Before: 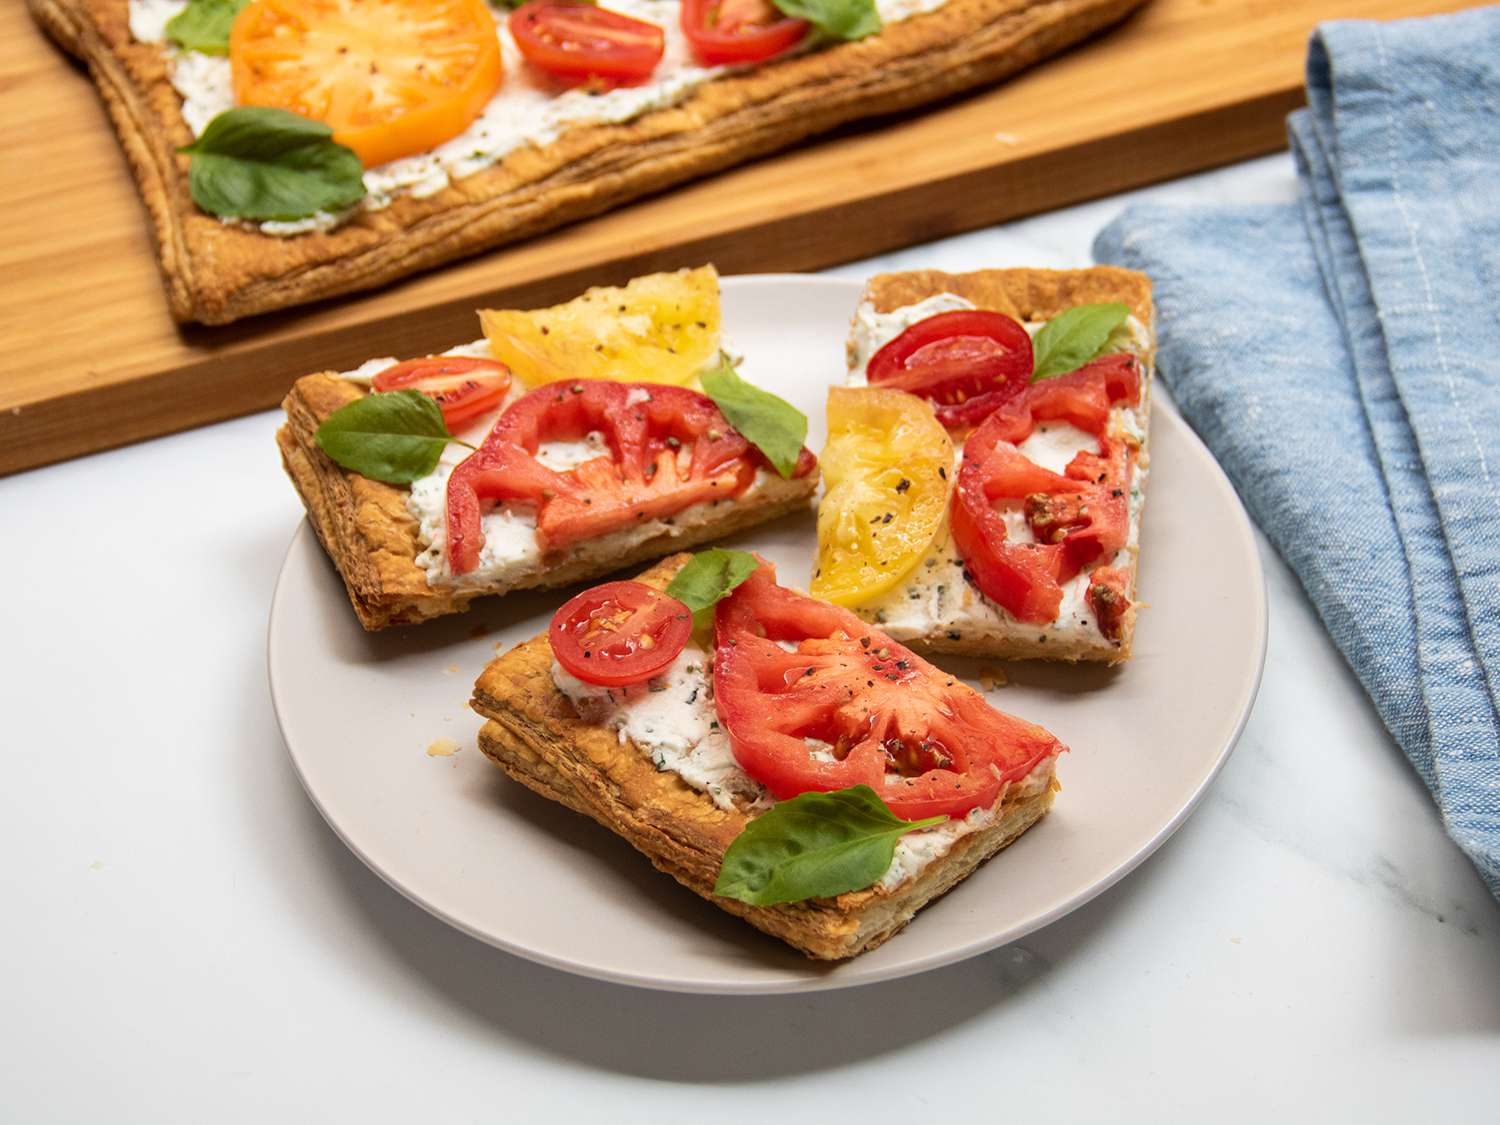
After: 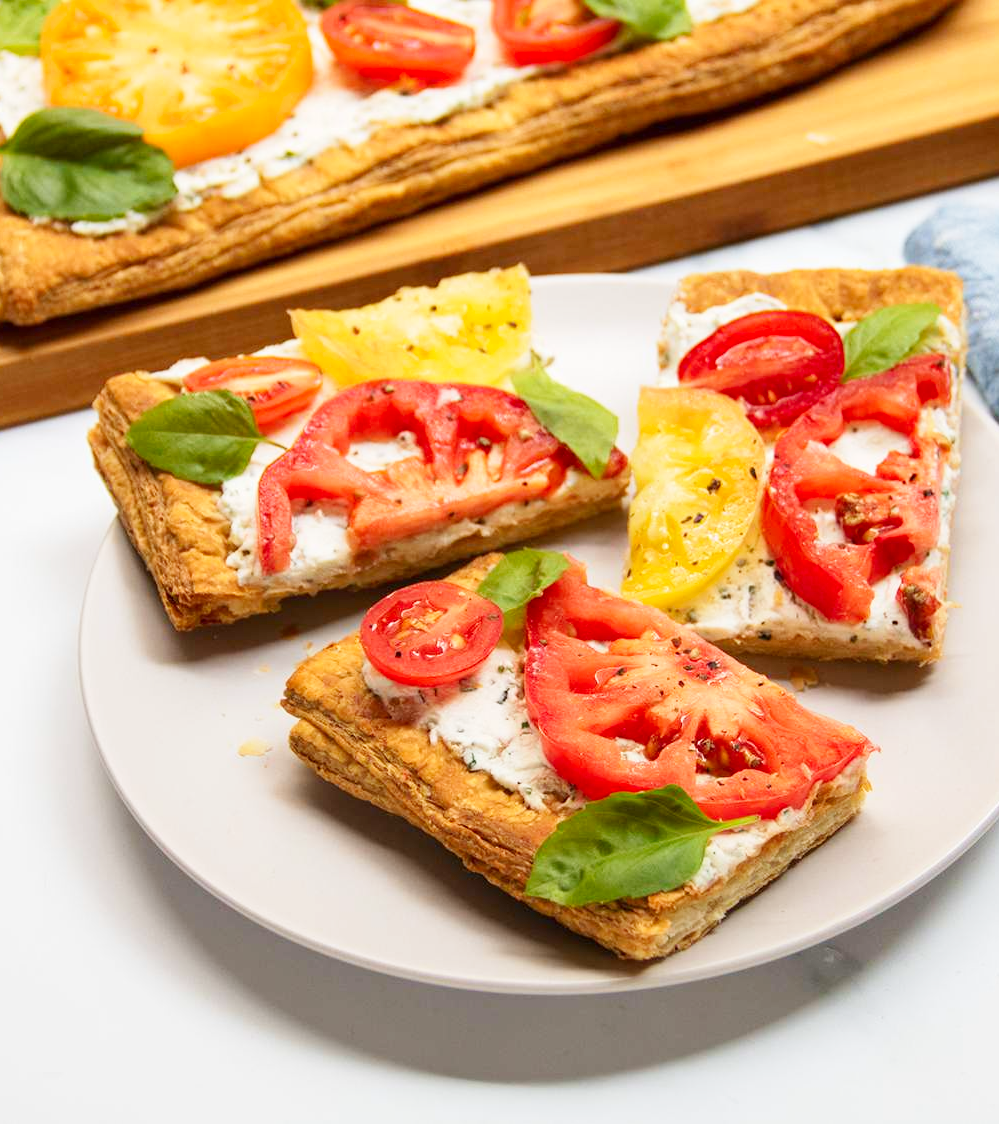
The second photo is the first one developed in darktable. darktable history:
contrast brightness saturation: saturation 0.13
crop and rotate: left 12.648%, right 20.685%
base curve: curves: ch0 [(0, 0) (0.204, 0.334) (0.55, 0.733) (1, 1)], preserve colors none
